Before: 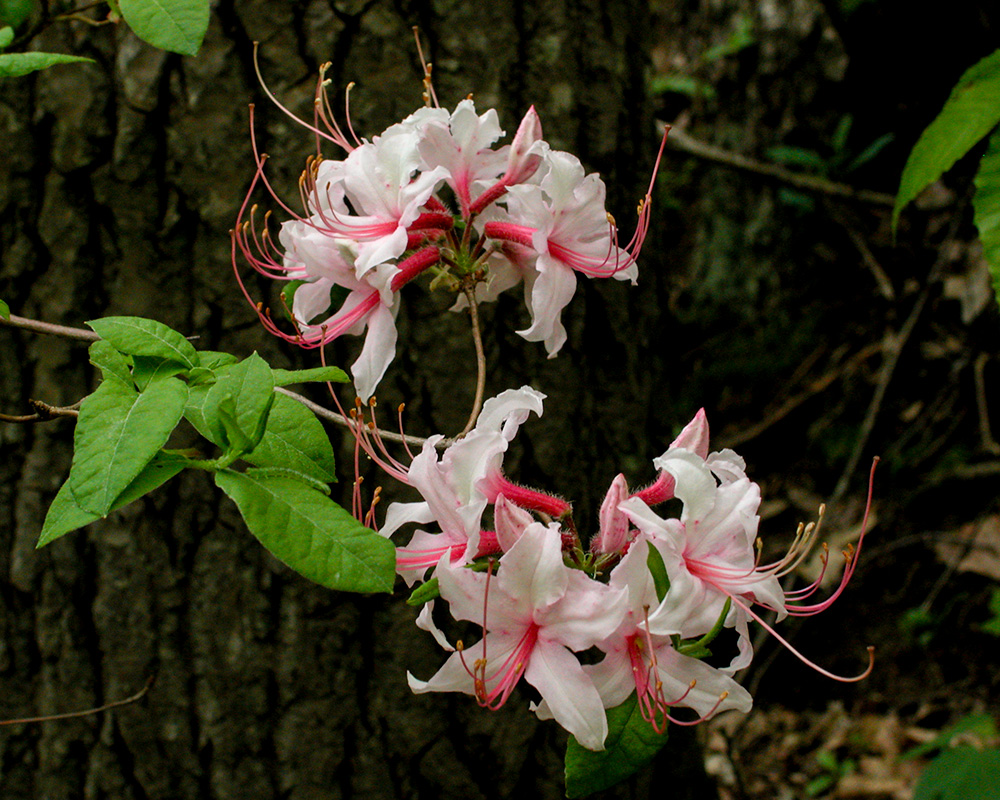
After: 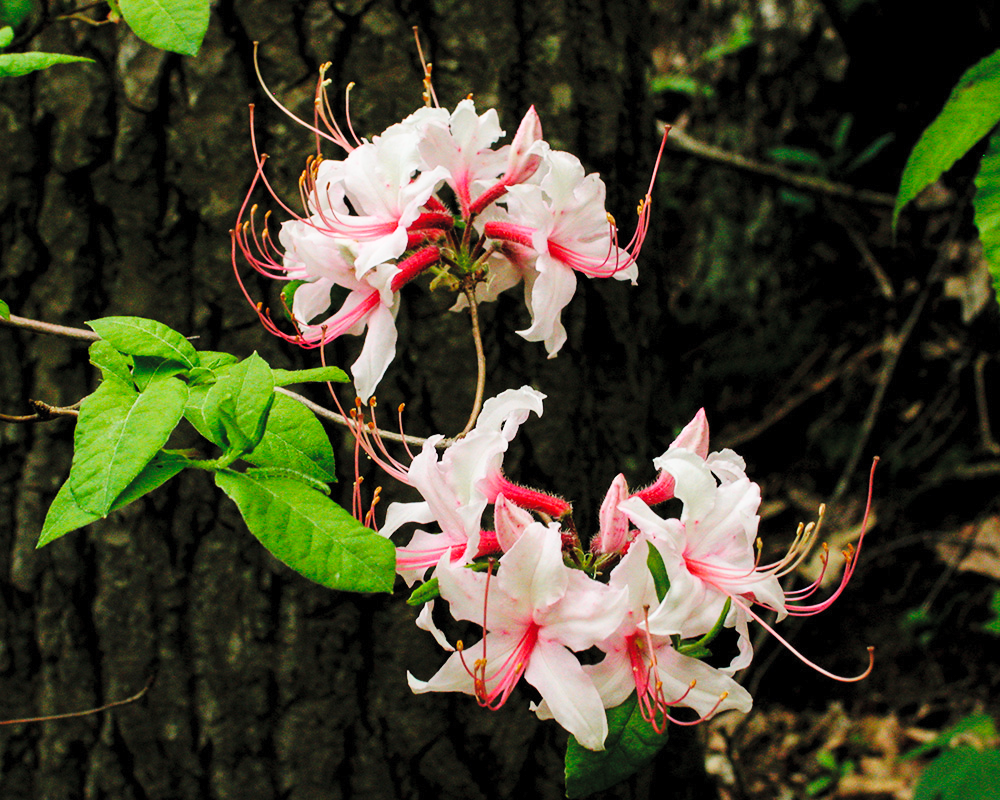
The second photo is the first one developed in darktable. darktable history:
base curve: curves: ch0 [(0, 0) (0.036, 0.025) (0.121, 0.166) (0.206, 0.329) (0.605, 0.79) (1, 1)], preserve colors none
contrast brightness saturation: brightness 0.15
